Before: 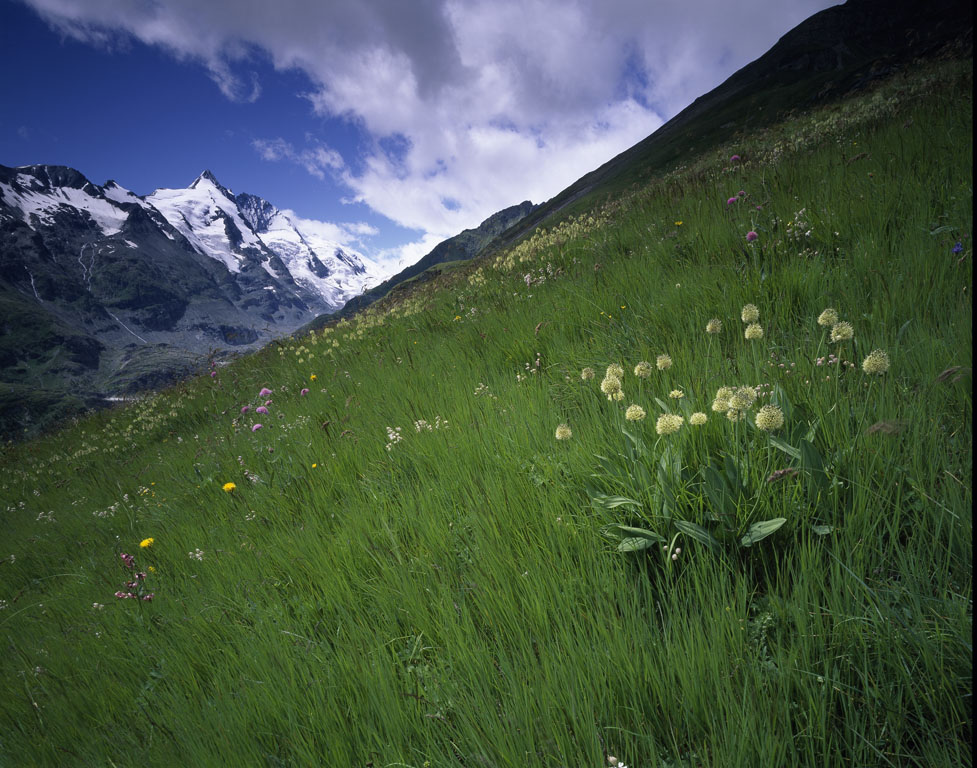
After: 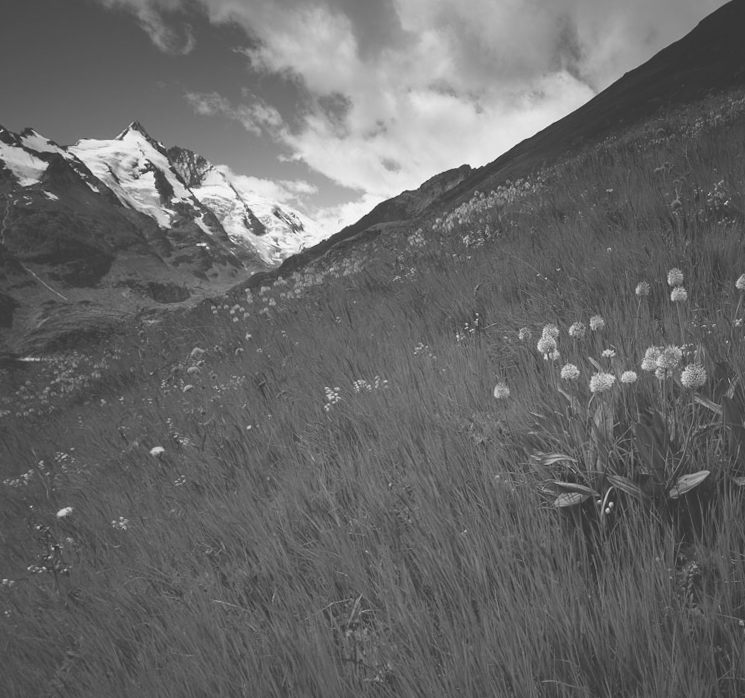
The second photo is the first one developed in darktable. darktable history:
exposure: black level correction -0.041, exposure 0.064 EV, compensate highlight preservation false
crop: left 9.88%, right 12.664%
rotate and perspective: rotation -0.013°, lens shift (vertical) -0.027, lens shift (horizontal) 0.178, crop left 0.016, crop right 0.989, crop top 0.082, crop bottom 0.918
contrast brightness saturation: contrast 0.09, saturation 0.28
monochrome: a 14.95, b -89.96
